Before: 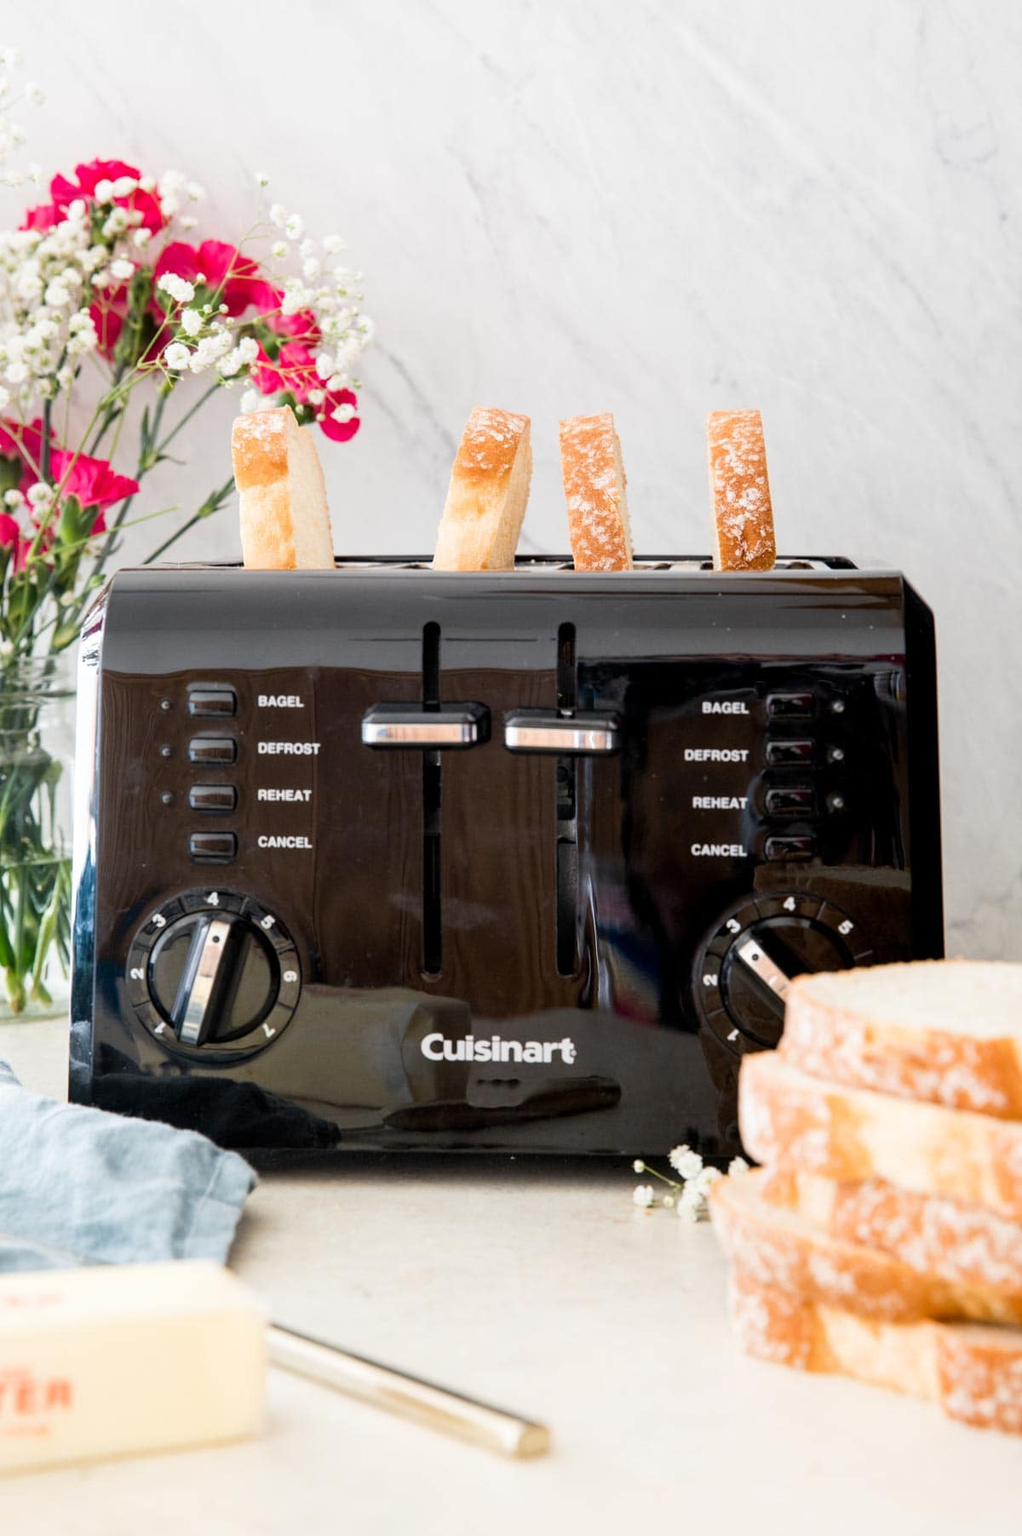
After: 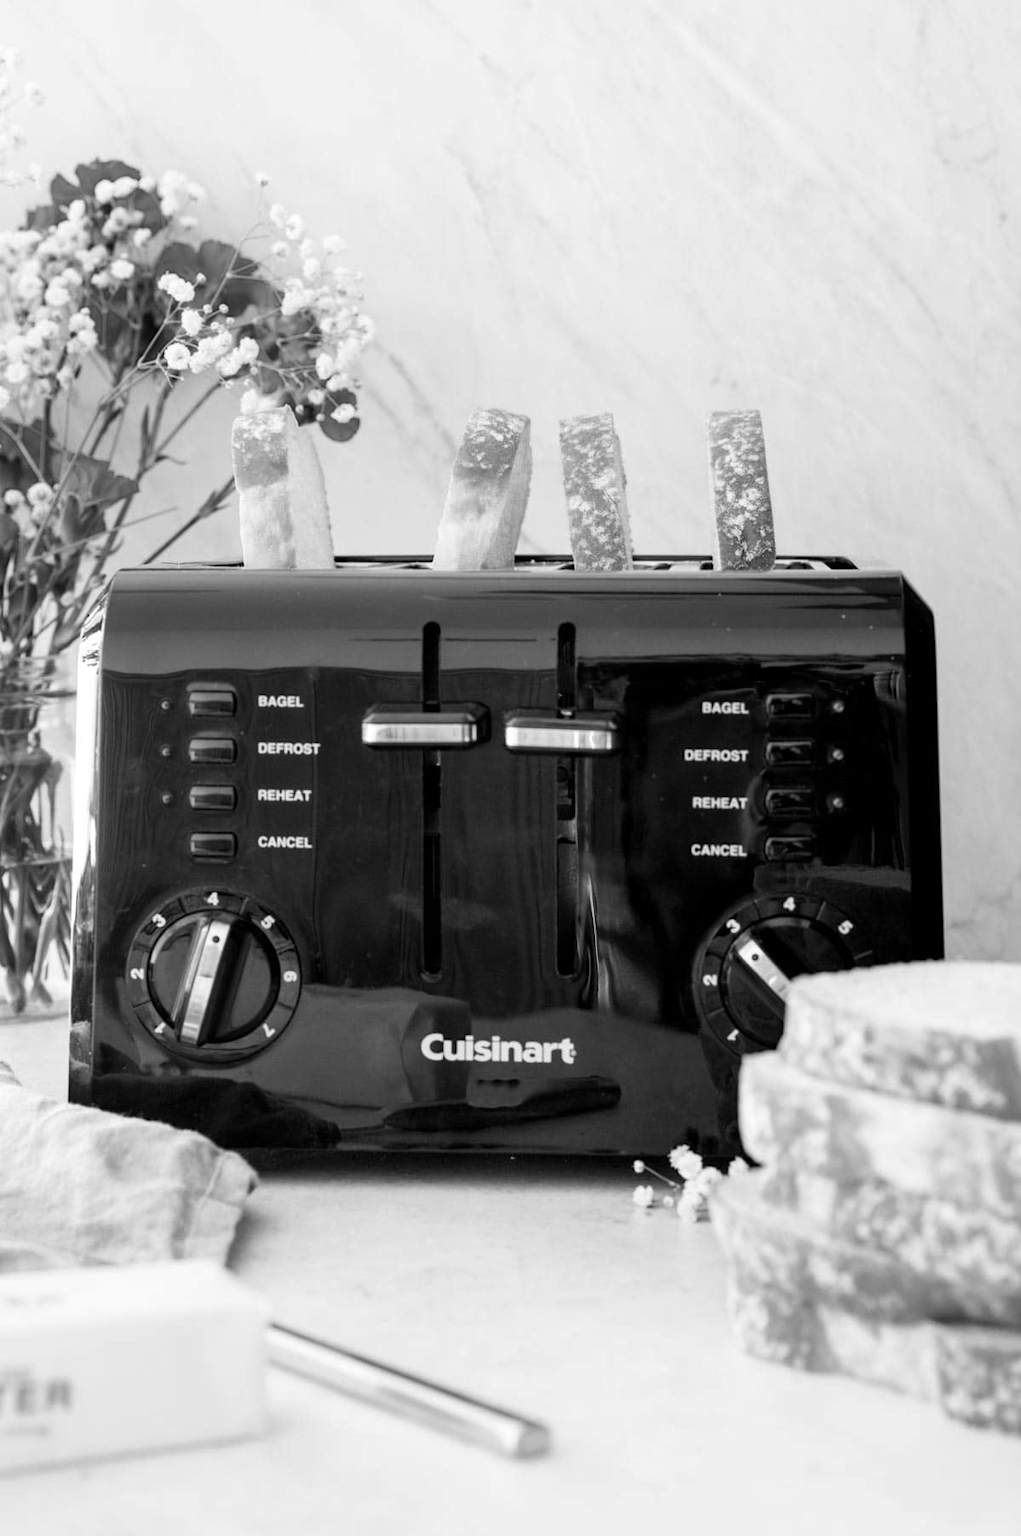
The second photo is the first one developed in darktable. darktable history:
base curve: curves: ch0 [(0, 0) (0.303, 0.277) (1, 1)], preserve colors none
color zones: curves: ch1 [(0, 0.34) (0.143, 0.164) (0.286, 0.152) (0.429, 0.176) (0.571, 0.173) (0.714, 0.188) (0.857, 0.199) (1, 0.34)]
color calibration: output gray [0.22, 0.42, 0.37, 0], gray › normalize channels true, illuminant custom, x 0.371, y 0.381, temperature 4282.64 K, gamut compression 0.019
